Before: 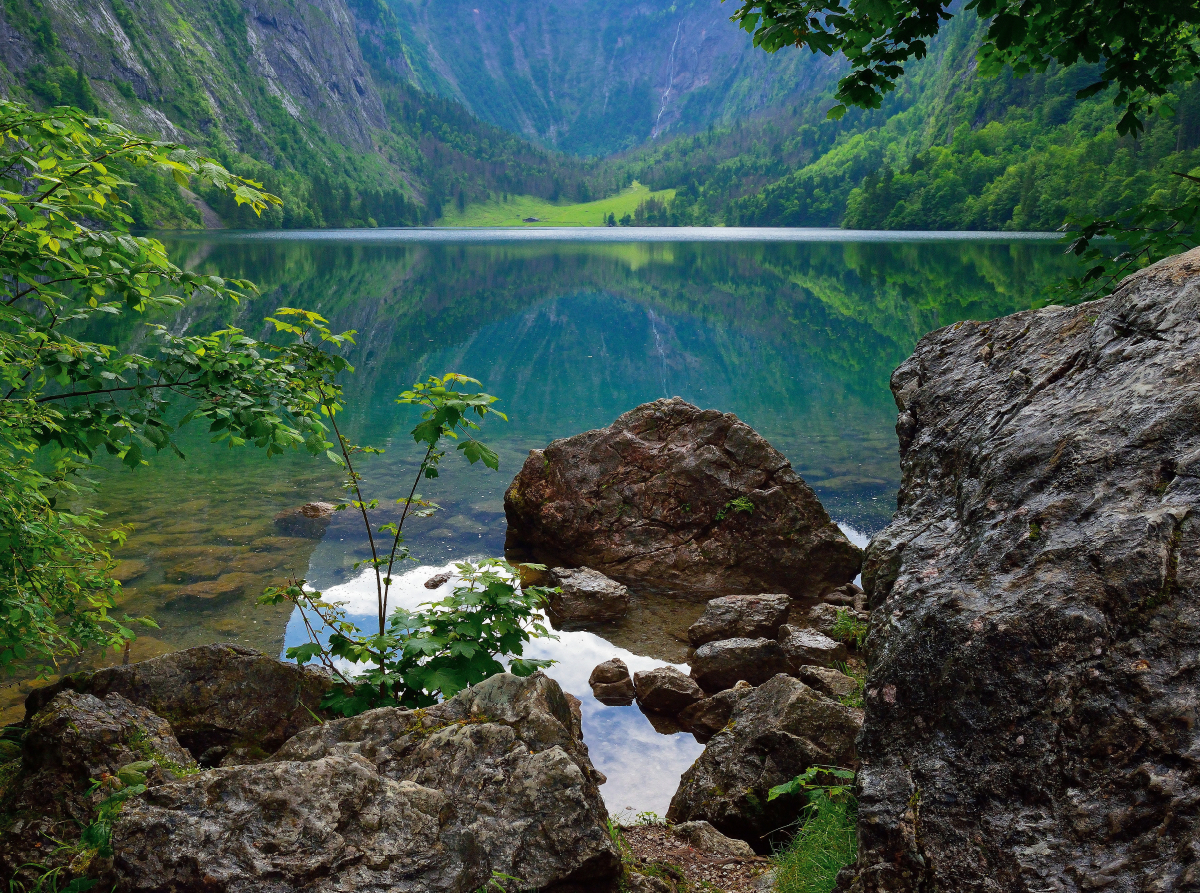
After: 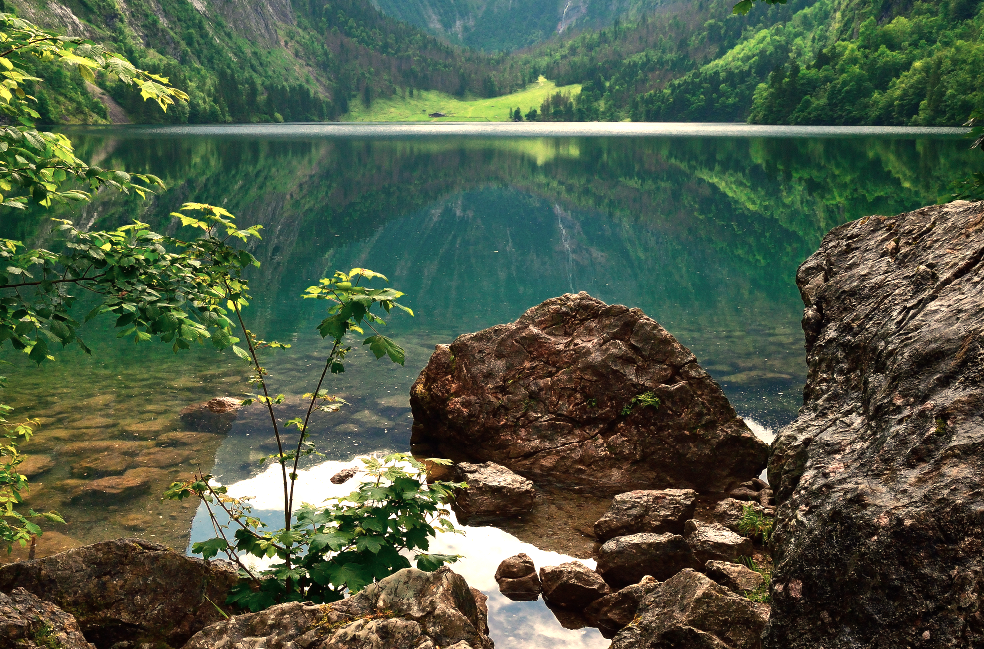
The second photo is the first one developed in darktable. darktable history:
crop: left 7.856%, top 11.836%, right 10.12%, bottom 15.387%
white balance: red 1.138, green 0.996, blue 0.812
tone equalizer: -8 EV -0.417 EV, -7 EV -0.389 EV, -6 EV -0.333 EV, -5 EV -0.222 EV, -3 EV 0.222 EV, -2 EV 0.333 EV, -1 EV 0.389 EV, +0 EV 0.417 EV, edges refinement/feathering 500, mask exposure compensation -1.57 EV, preserve details no
color zones: curves: ch0 [(0.018, 0.548) (0.224, 0.64) (0.425, 0.447) (0.675, 0.575) (0.732, 0.579)]; ch1 [(0.066, 0.487) (0.25, 0.5) (0.404, 0.43) (0.75, 0.421) (0.956, 0.421)]; ch2 [(0.044, 0.561) (0.215, 0.465) (0.399, 0.544) (0.465, 0.548) (0.614, 0.447) (0.724, 0.43) (0.882, 0.623) (0.956, 0.632)]
